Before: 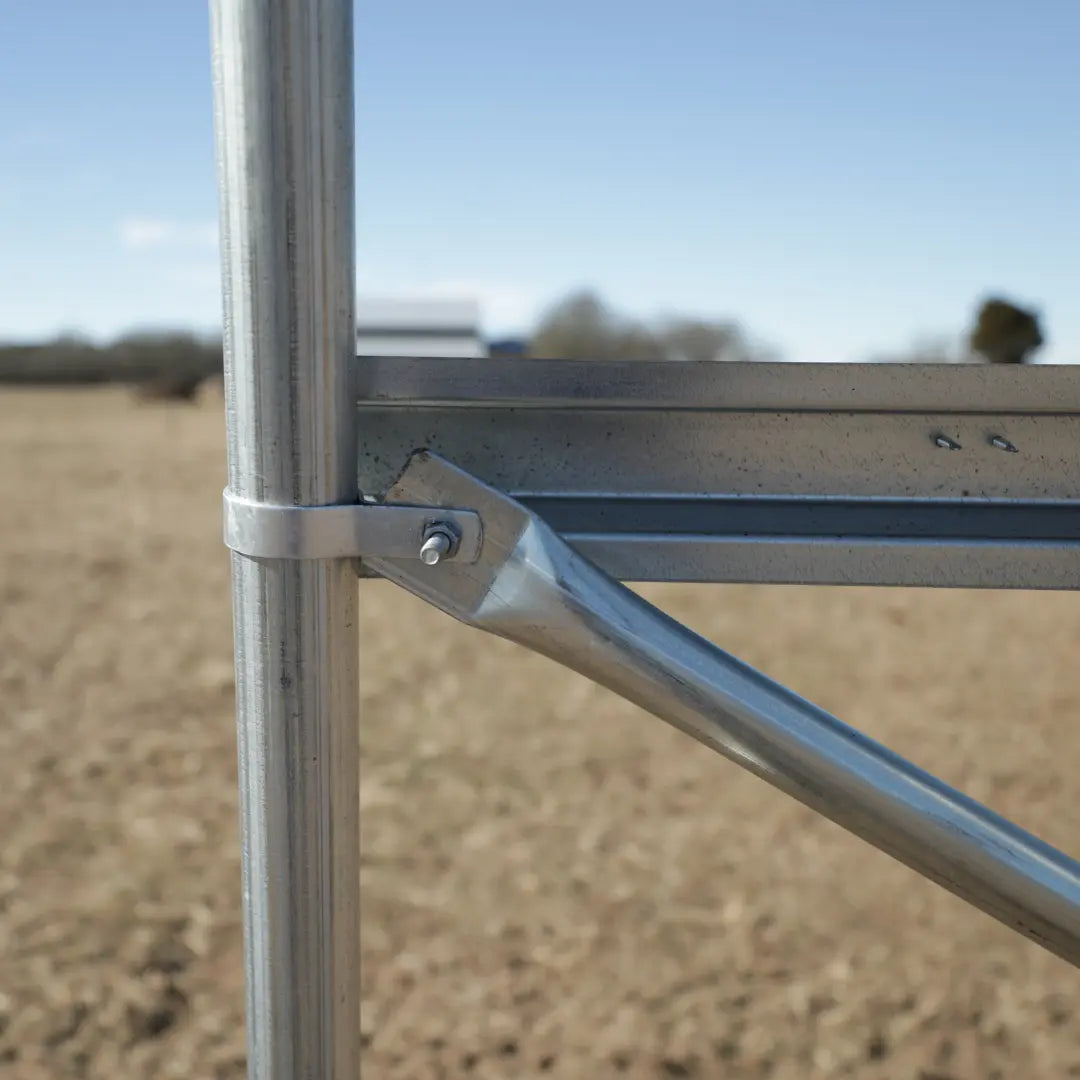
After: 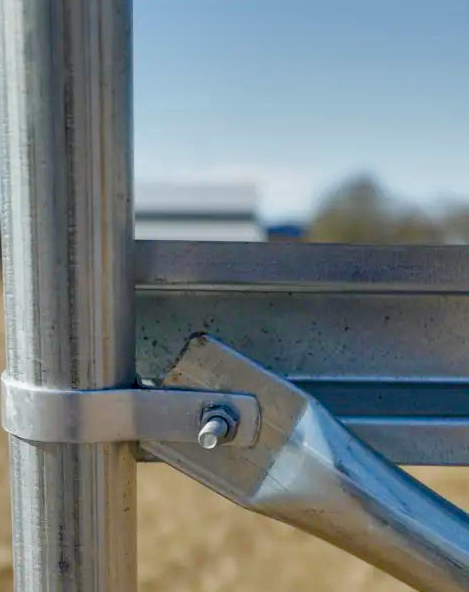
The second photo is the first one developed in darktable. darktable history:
crop: left 20.589%, top 10.824%, right 35.944%, bottom 34.33%
color balance rgb: linear chroma grading › global chroma 8.727%, perceptual saturation grading › global saturation 34.814%, perceptual saturation grading › highlights -29.915%, perceptual saturation grading › shadows 34.573%, global vibrance 23.845%, contrast -24.652%
local contrast: detail 160%
shadows and highlights: shadows 58.66, soften with gaussian
